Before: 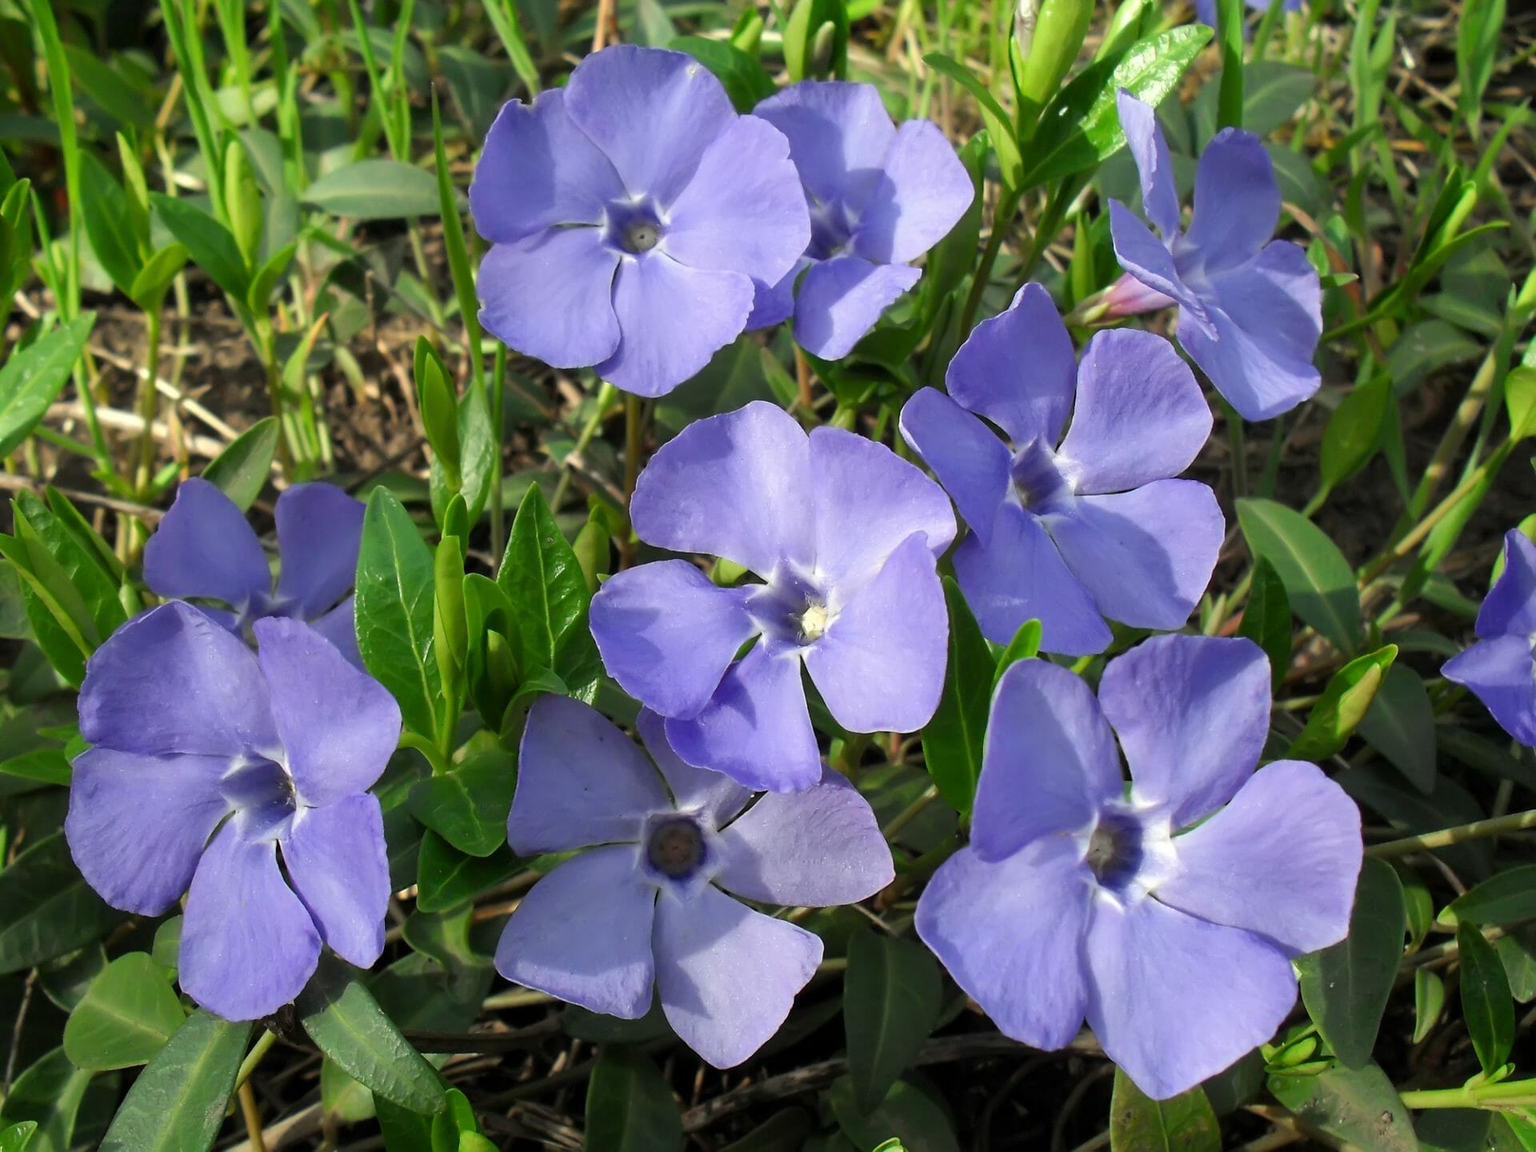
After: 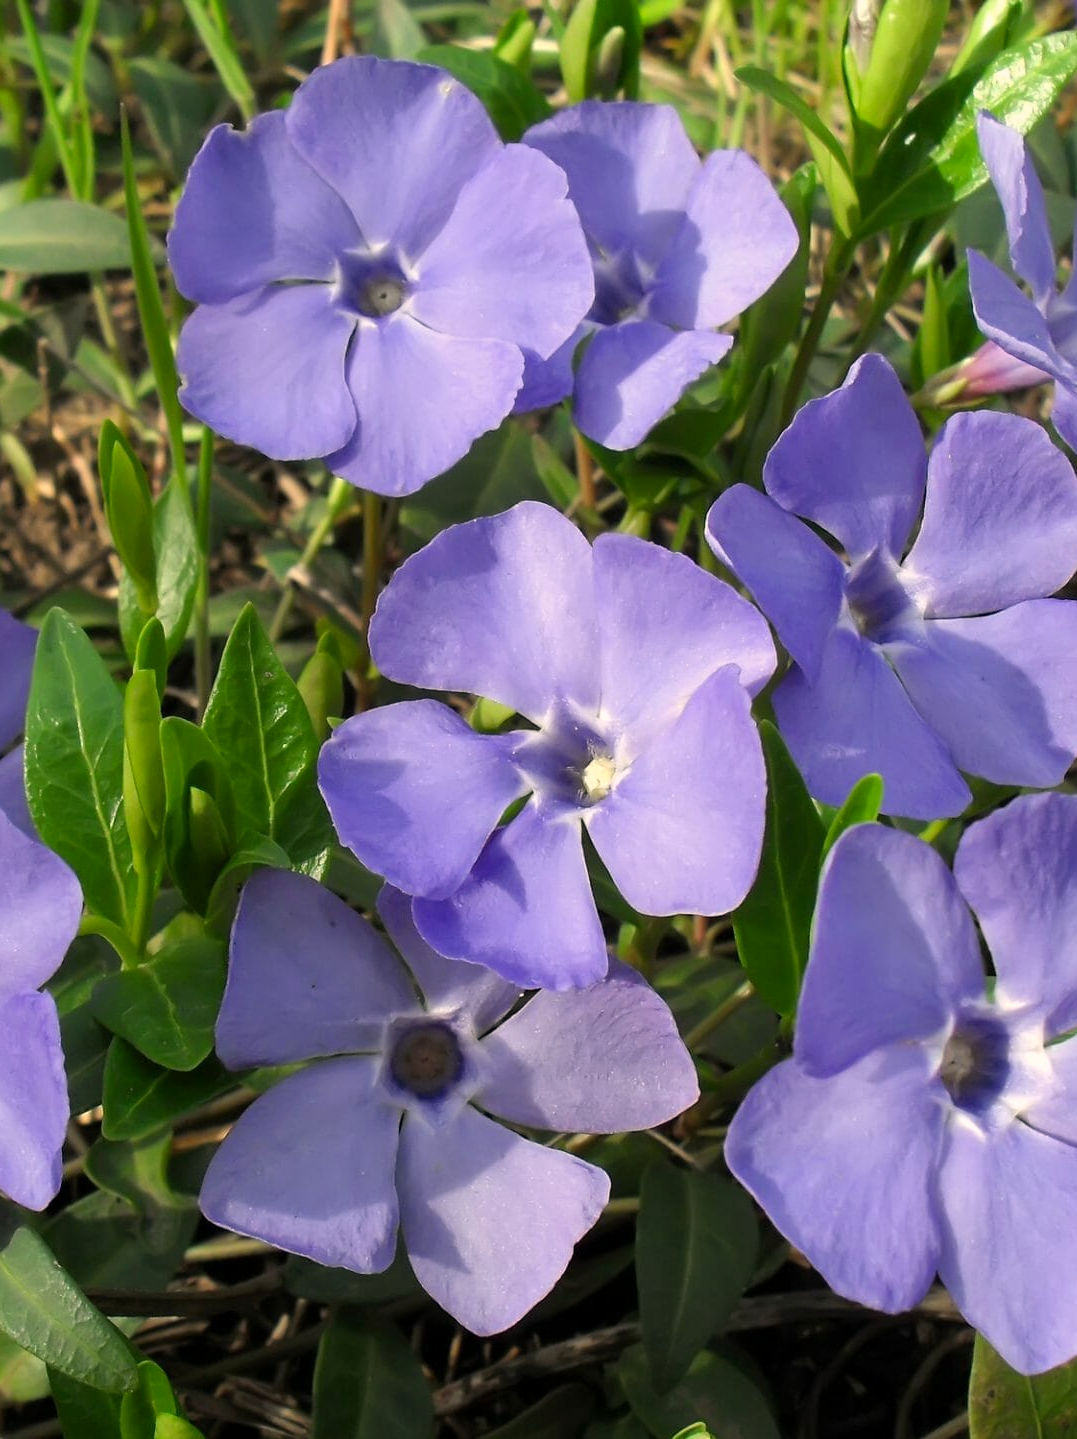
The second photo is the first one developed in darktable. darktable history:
color correction: highlights a* 5.77, highlights b* 4.75
crop: left 21.832%, right 22.054%, bottom 0.015%
